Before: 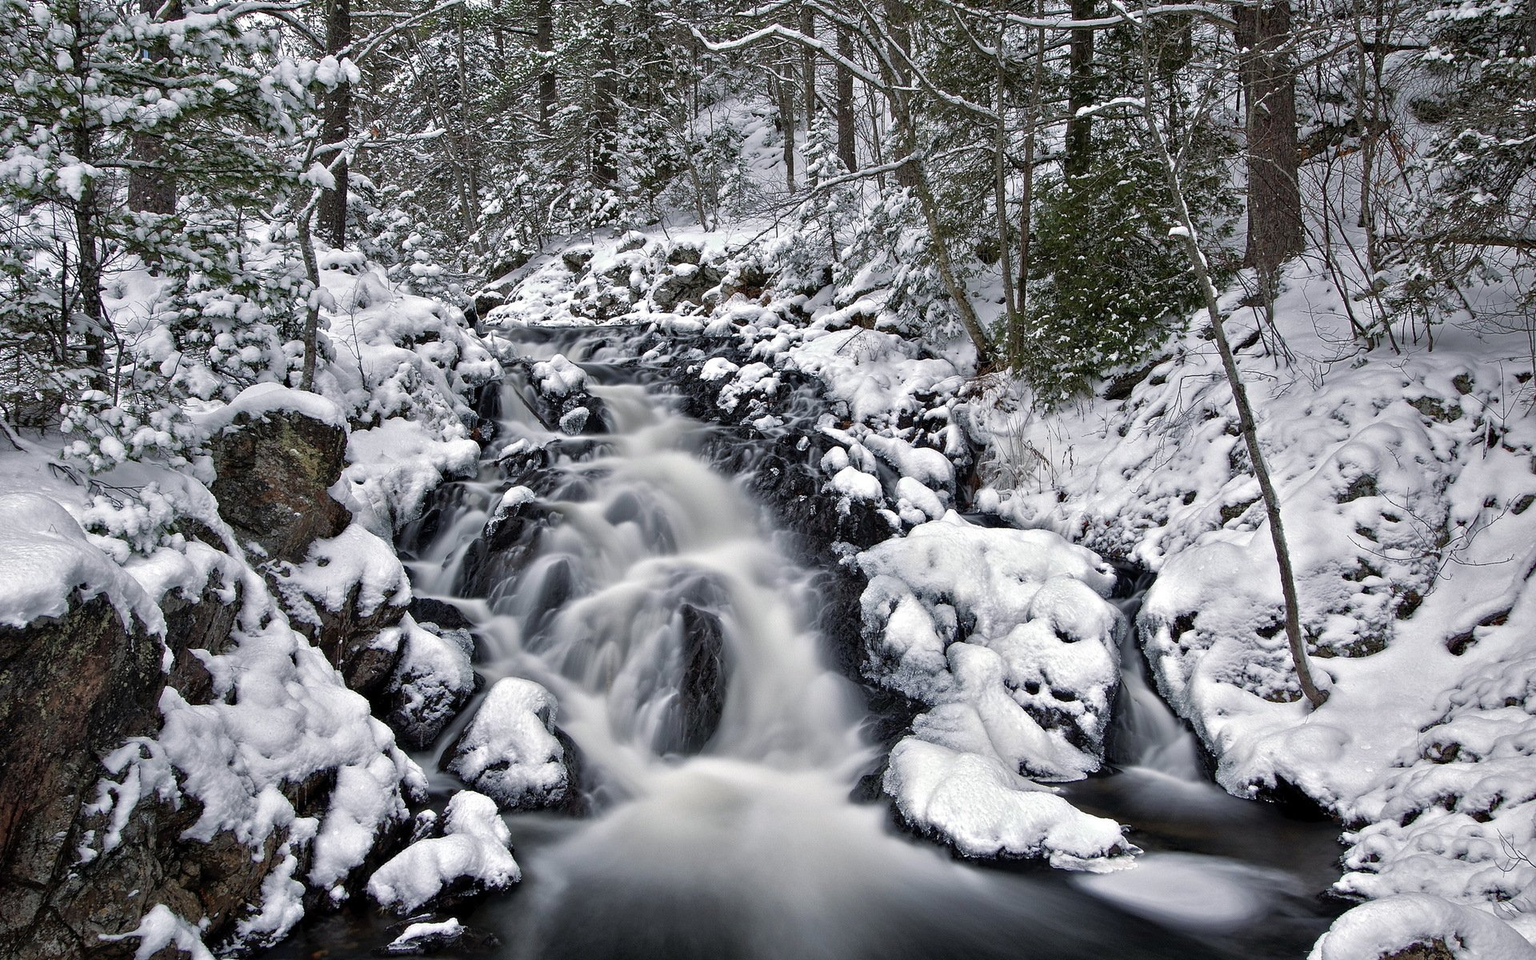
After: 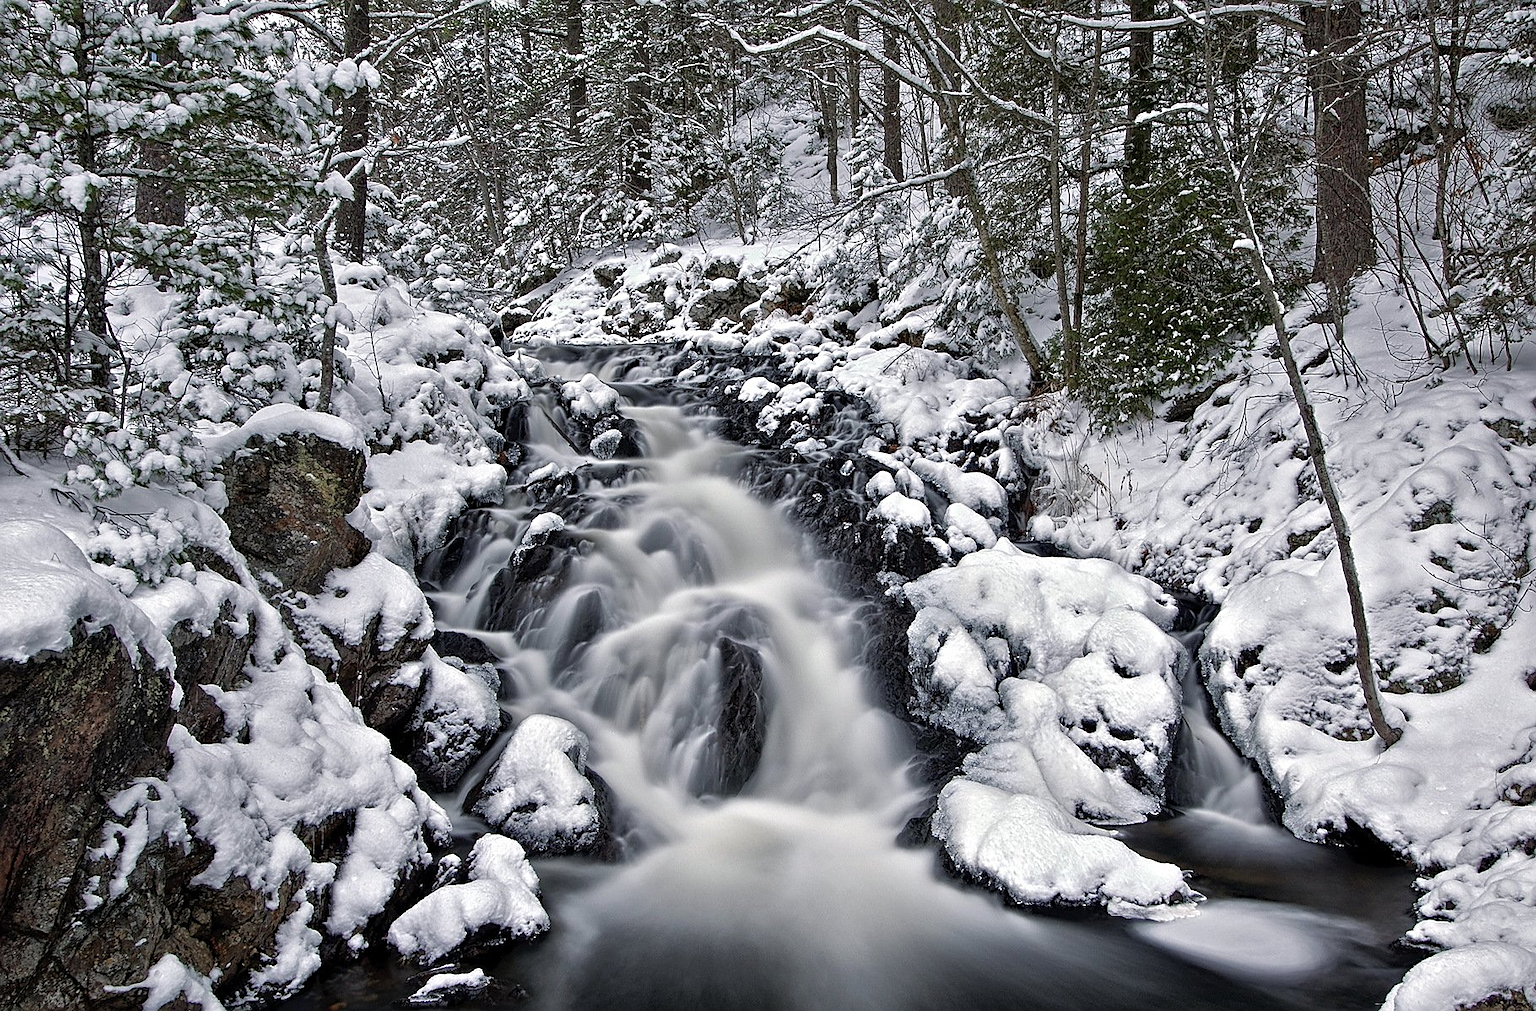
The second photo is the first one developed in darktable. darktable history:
crop and rotate: right 5.167%
sharpen: on, module defaults
